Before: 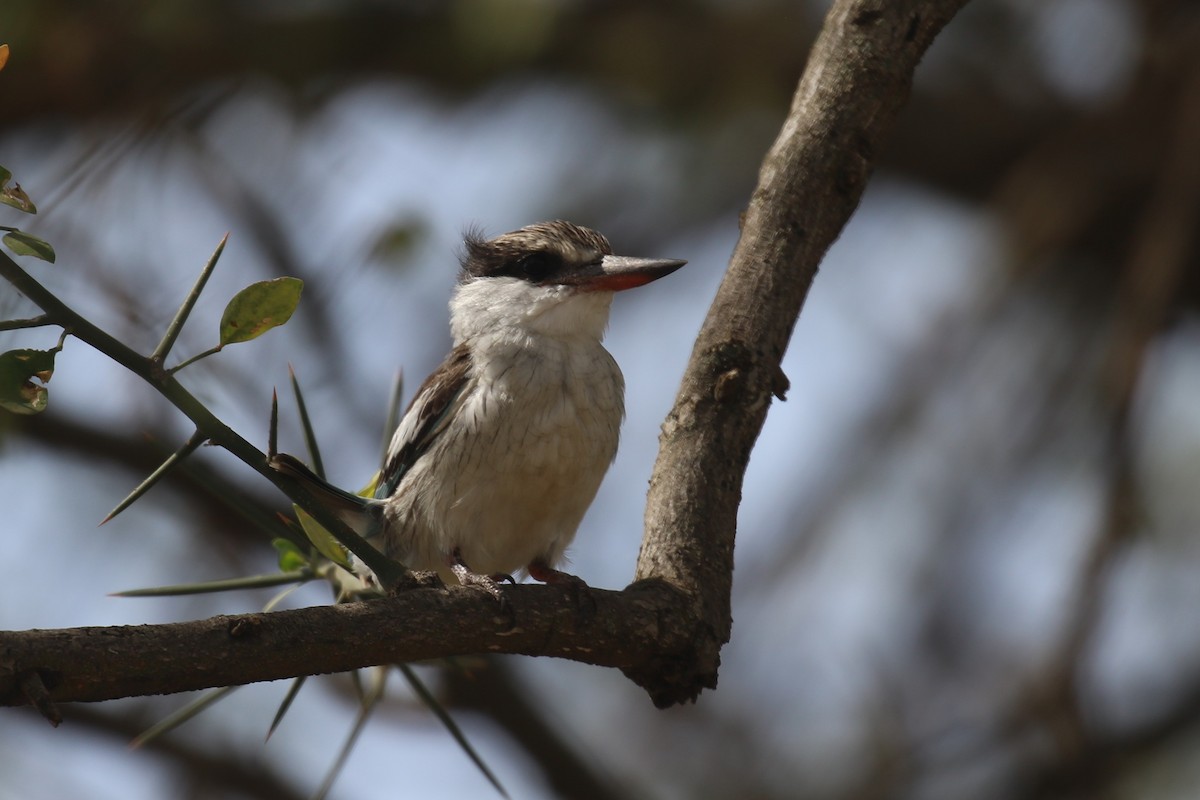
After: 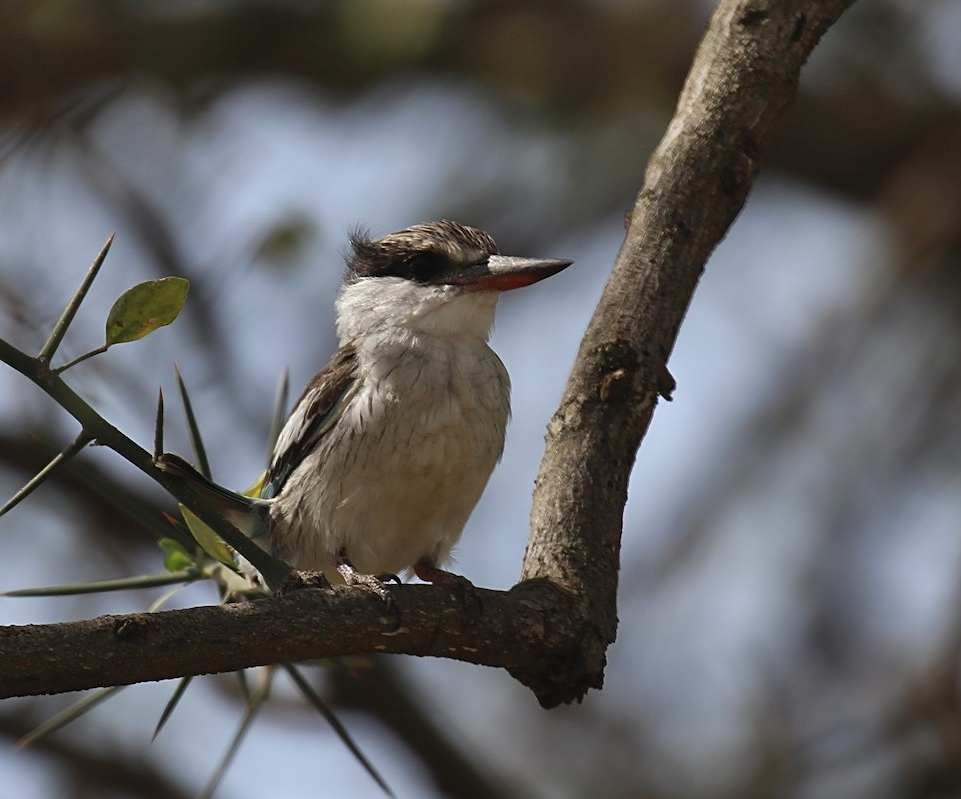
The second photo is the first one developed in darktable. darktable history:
sharpen: on, module defaults
crop and rotate: left 9.543%, right 10.3%
shadows and highlights: soften with gaussian
